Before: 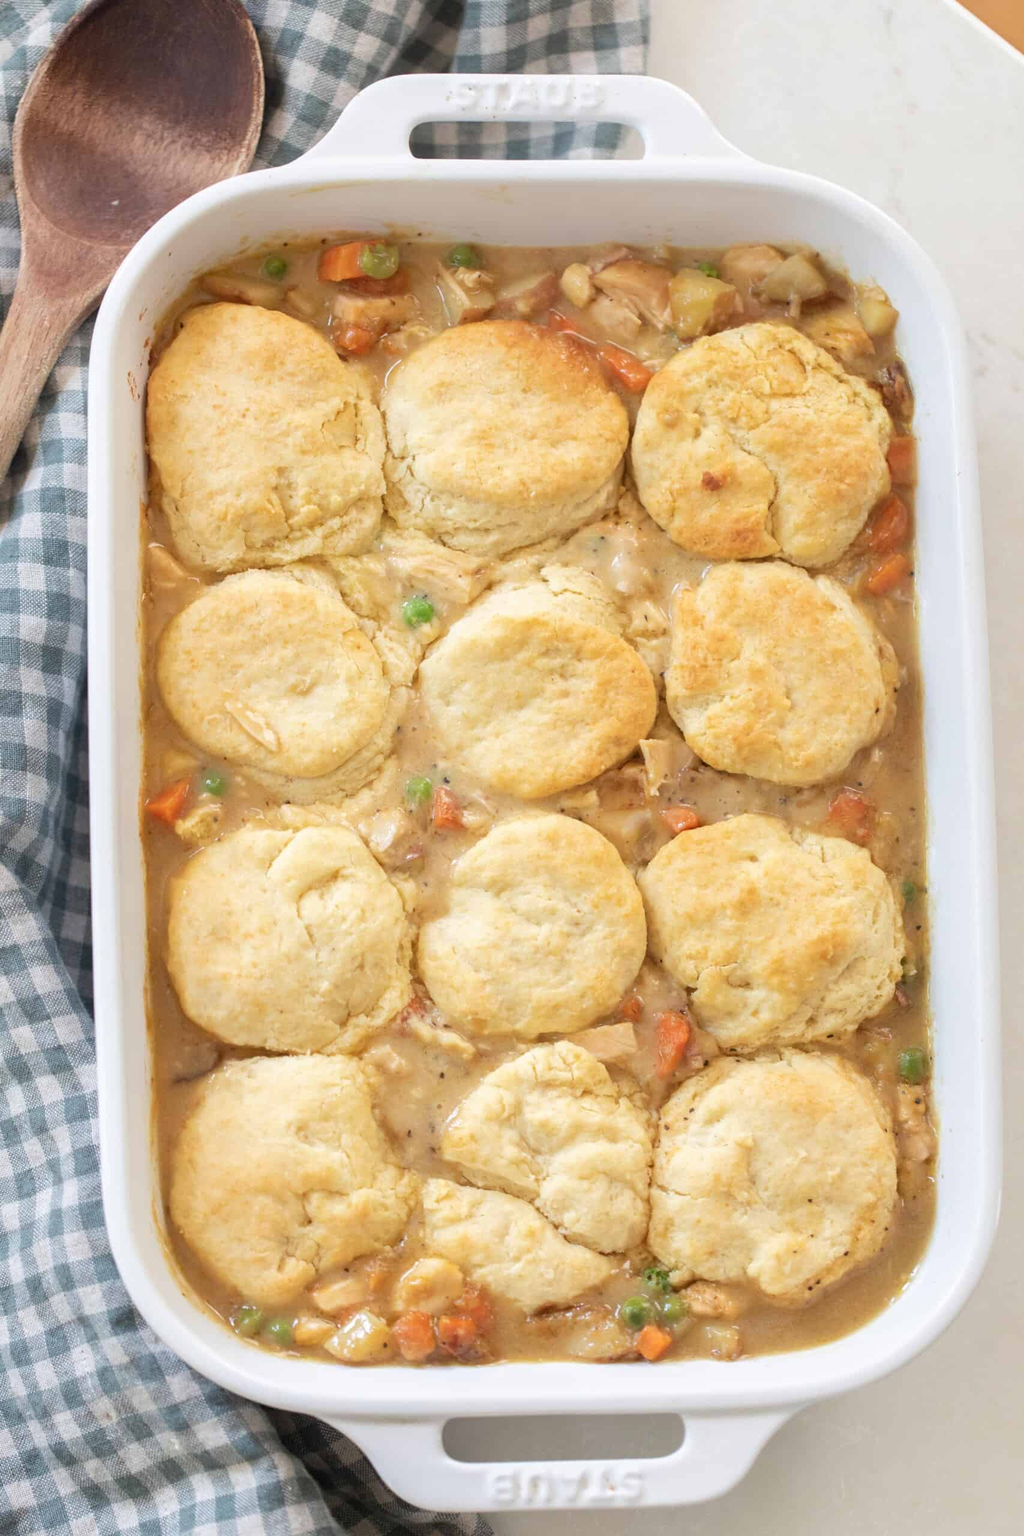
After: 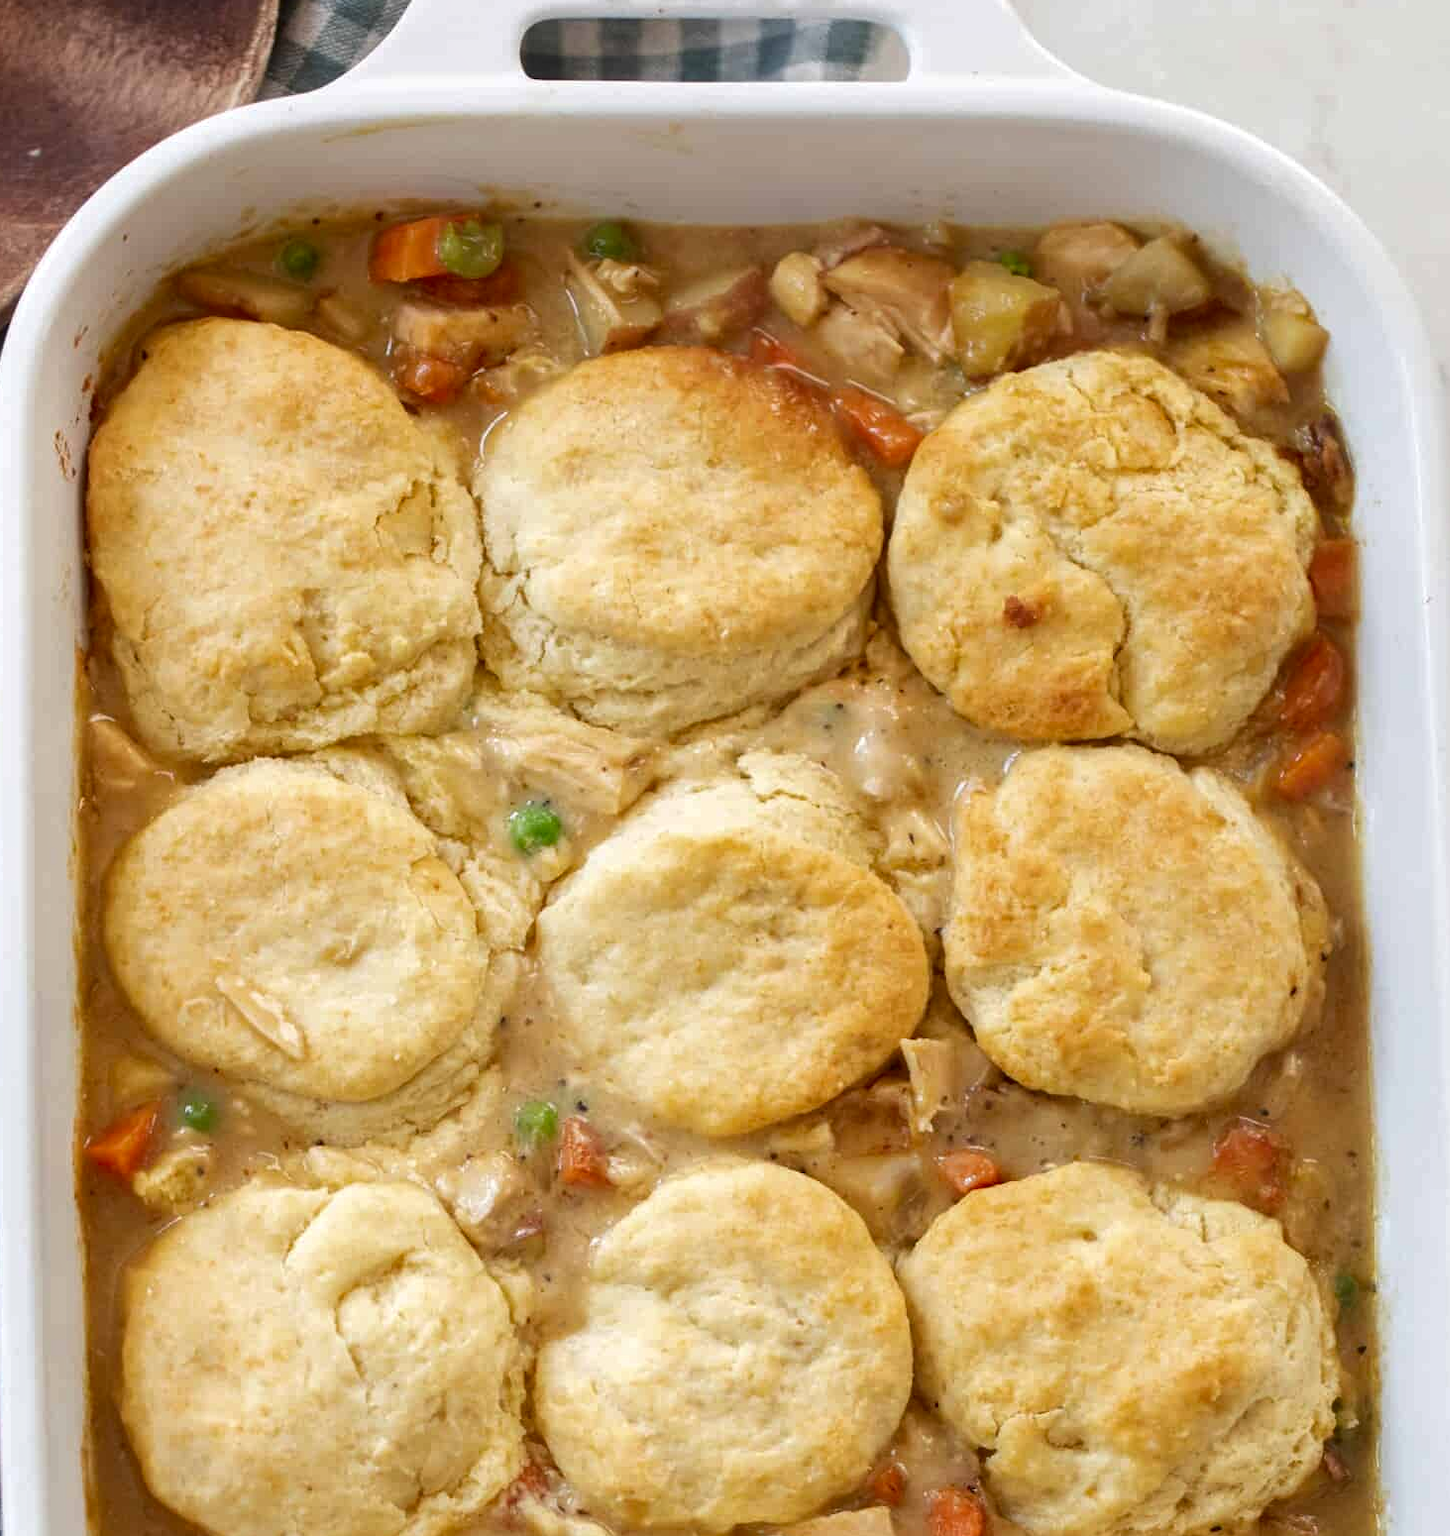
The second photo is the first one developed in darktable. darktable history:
contrast brightness saturation: brightness -0.209, saturation 0.08
local contrast: highlights 103%, shadows 100%, detail 119%, midtone range 0.2
crop and rotate: left 9.249%, top 7.203%, right 4.937%, bottom 32.228%
